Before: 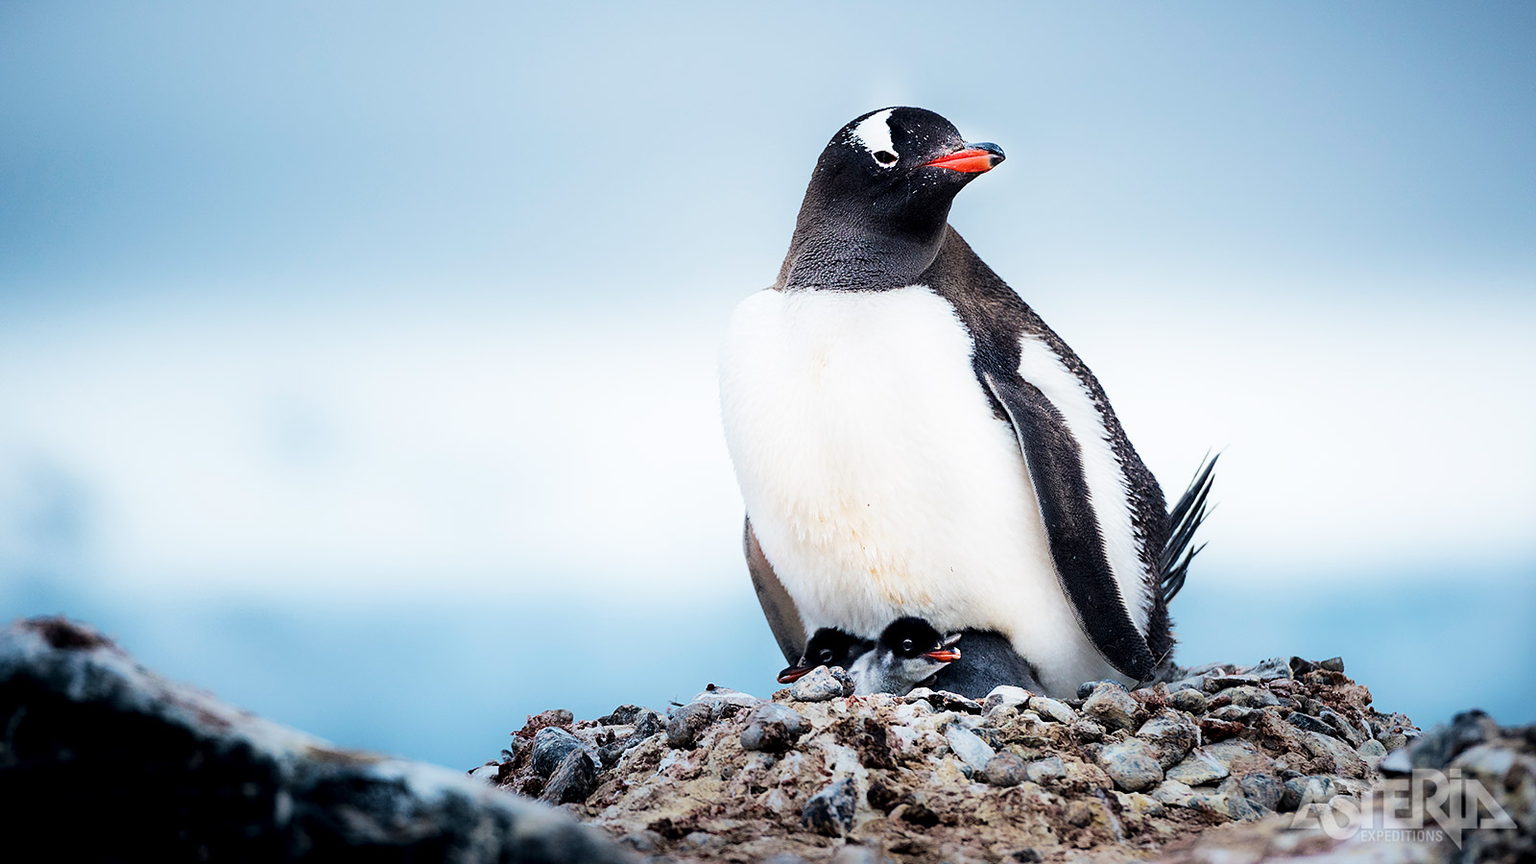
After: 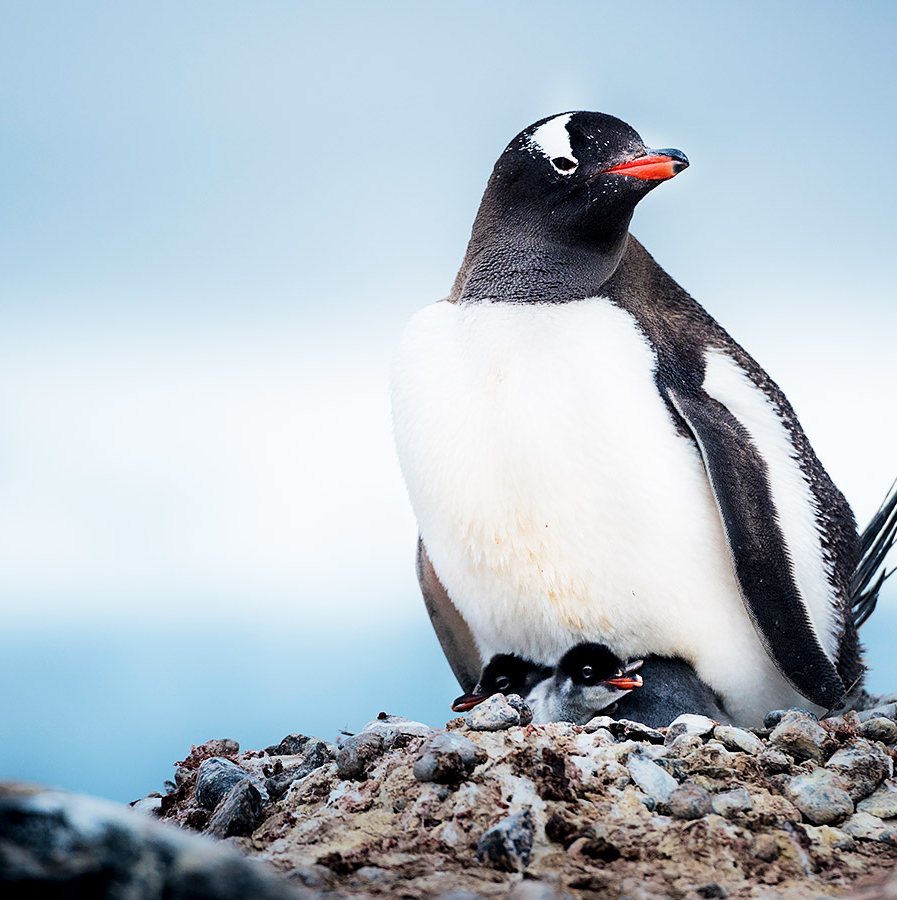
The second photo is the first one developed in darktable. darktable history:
crop and rotate: left 22.378%, right 21.548%
